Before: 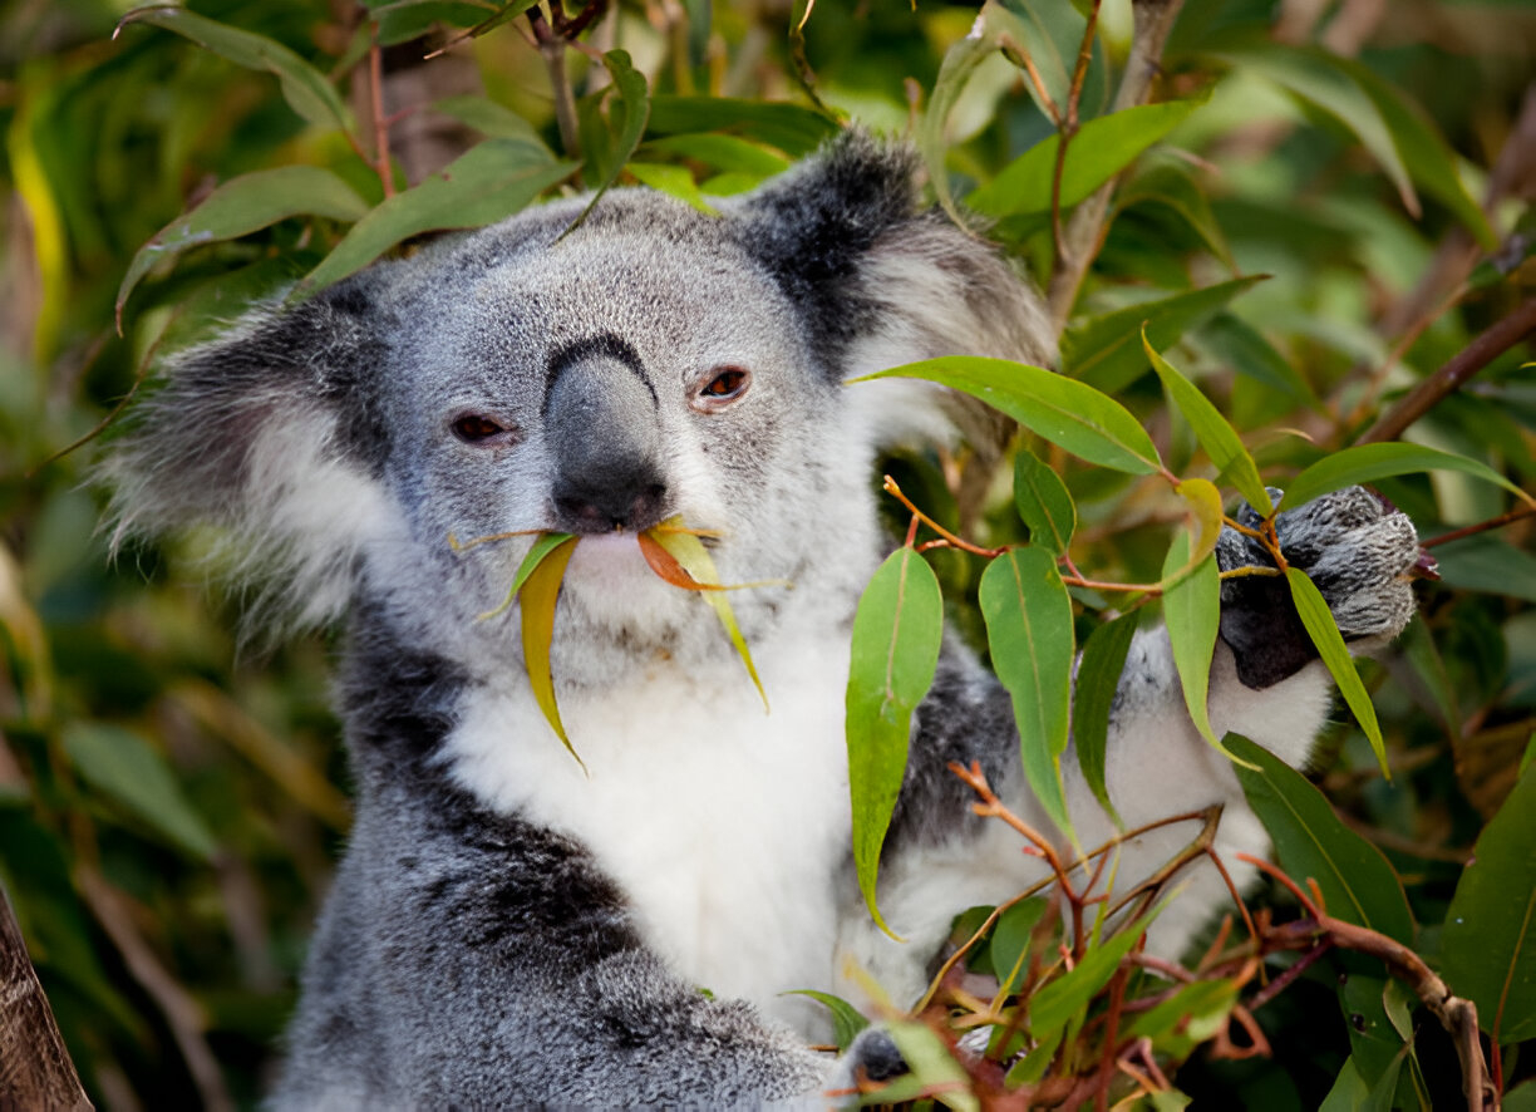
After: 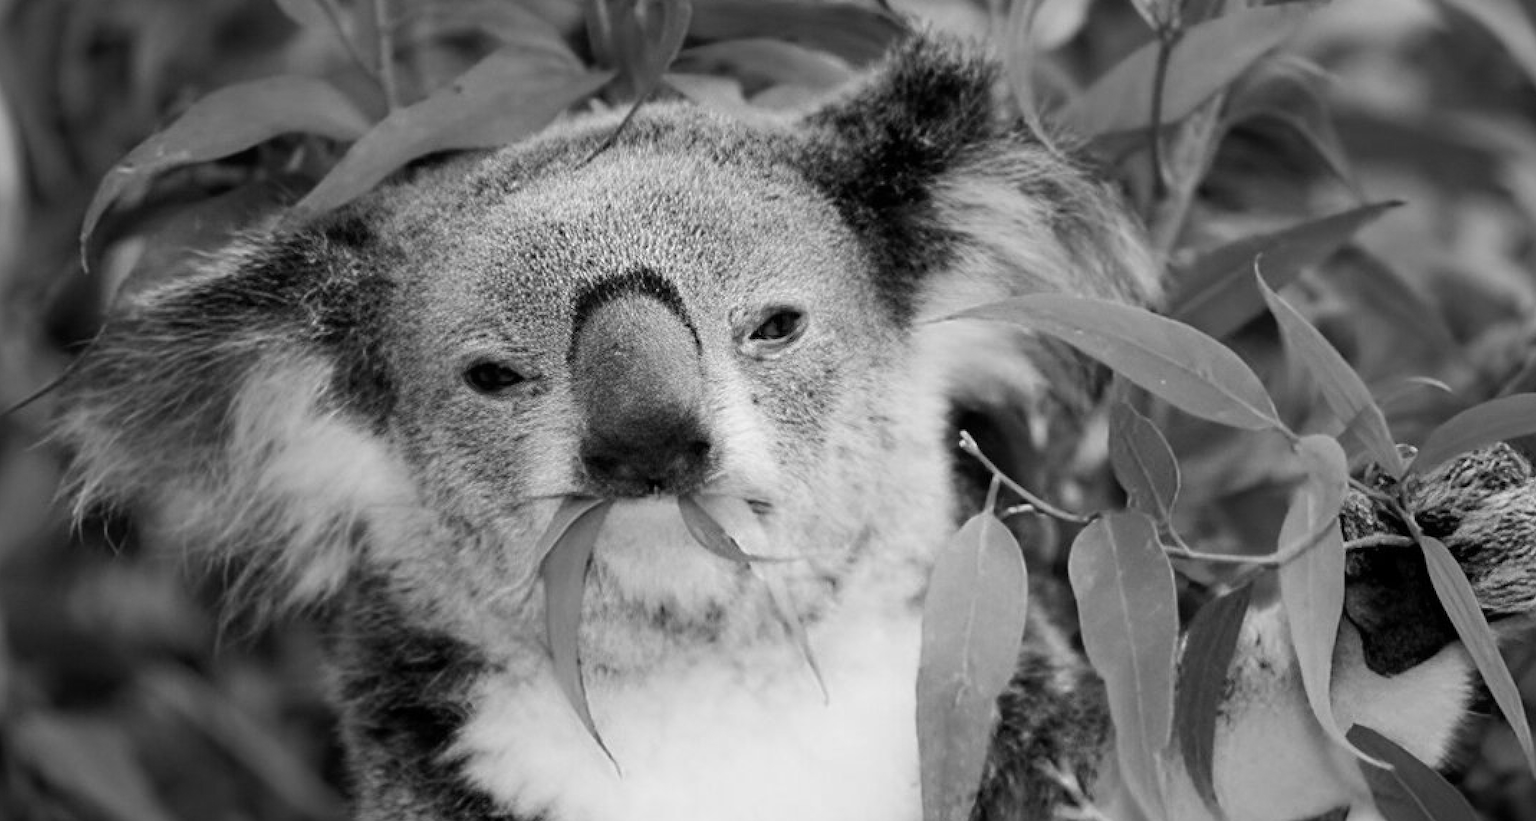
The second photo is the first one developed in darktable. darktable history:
crop: left 3.015%, top 8.969%, right 9.647%, bottom 26.457%
monochrome: a 32, b 64, size 2.3
